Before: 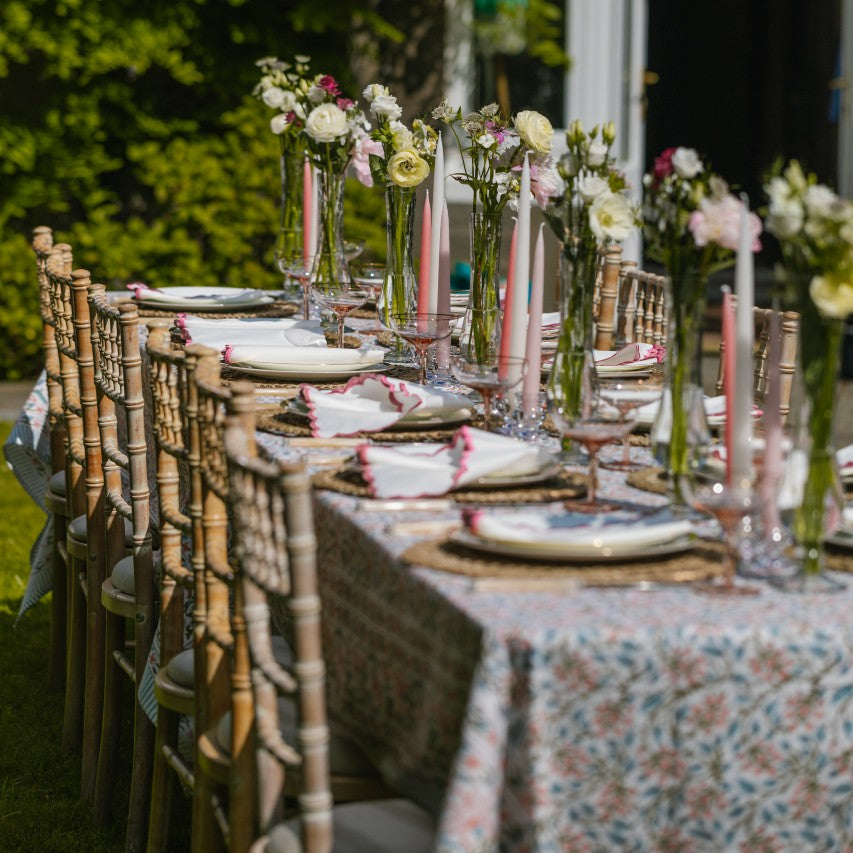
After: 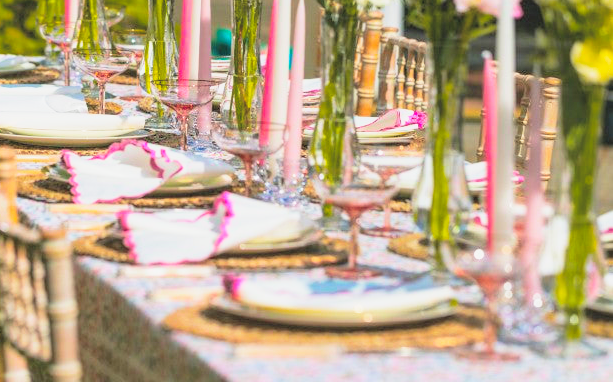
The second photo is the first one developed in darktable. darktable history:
tone equalizer: -8 EV 0.058 EV, edges refinement/feathering 500, mask exposure compensation -1.57 EV, preserve details no
base curve: curves: ch0 [(0, 0) (0.088, 0.125) (0.176, 0.251) (0.354, 0.501) (0.613, 0.749) (1, 0.877)], preserve colors none
color balance rgb: global offset › hue 171.18°, perceptual saturation grading › global saturation 60.315%, perceptual saturation grading › highlights 20.872%, perceptual saturation grading › shadows -50.175%, global vibrance 2.973%
crop and rotate: left 28.019%, top 27.529%, bottom 27.636%
contrast brightness saturation: brightness 0.276
color calibration: output R [0.972, 0.068, -0.094, 0], output G [-0.178, 1.216, -0.086, 0], output B [0.095, -0.136, 0.98, 0], illuminant same as pipeline (D50), adaptation none (bypass), x 0.333, y 0.334, temperature 5008.08 K
exposure: exposure 0.203 EV, compensate exposure bias true, compensate highlight preservation false
